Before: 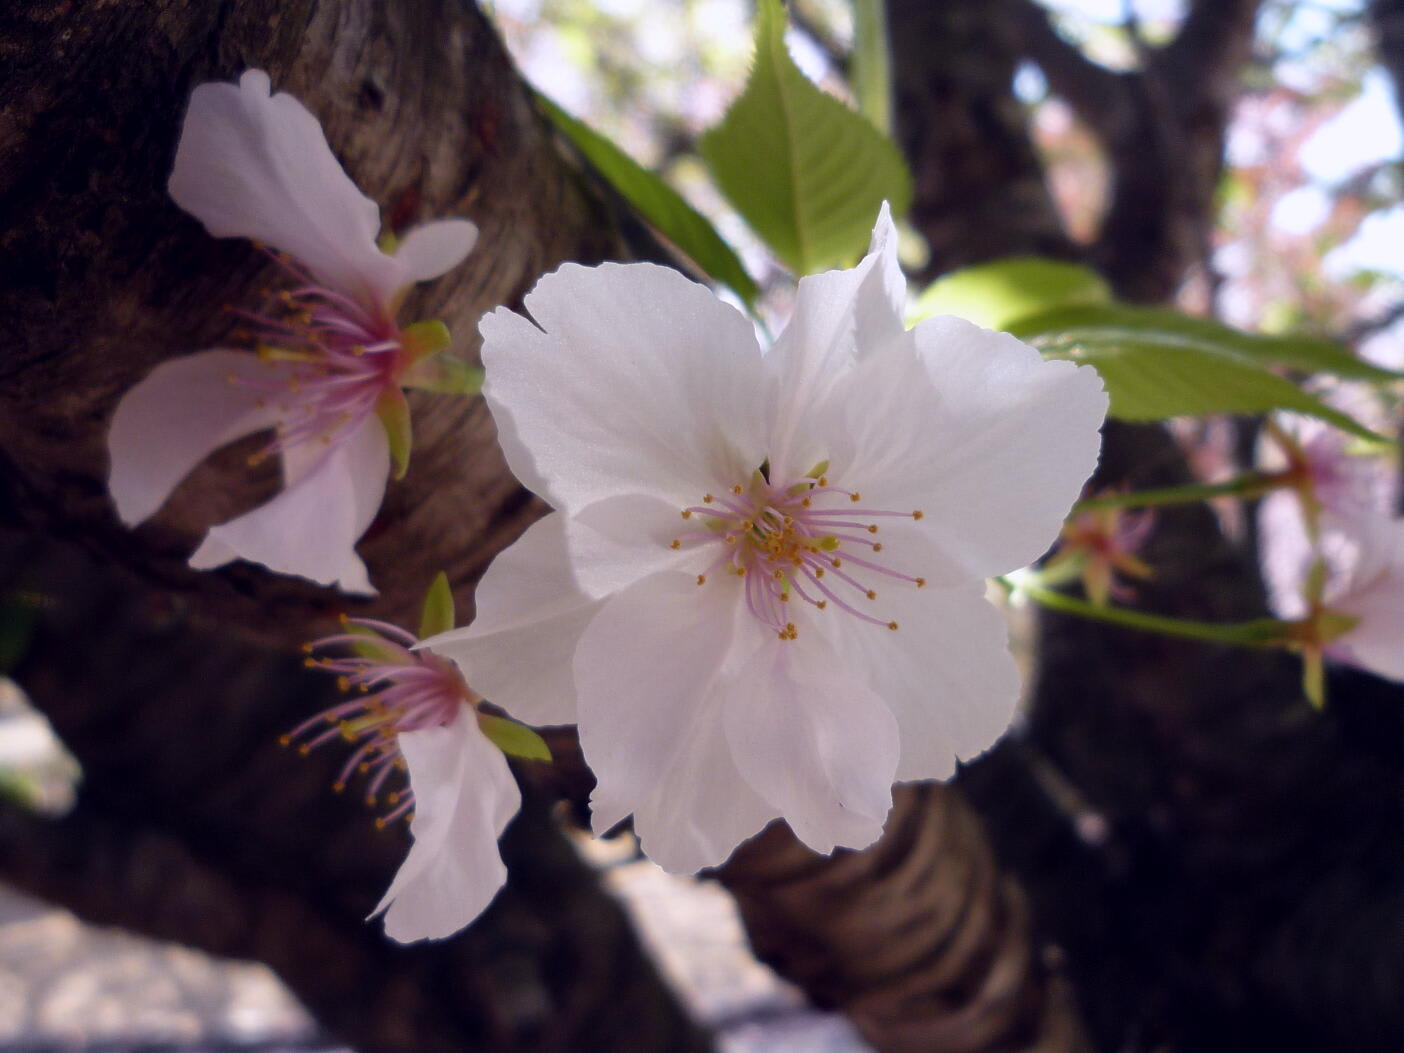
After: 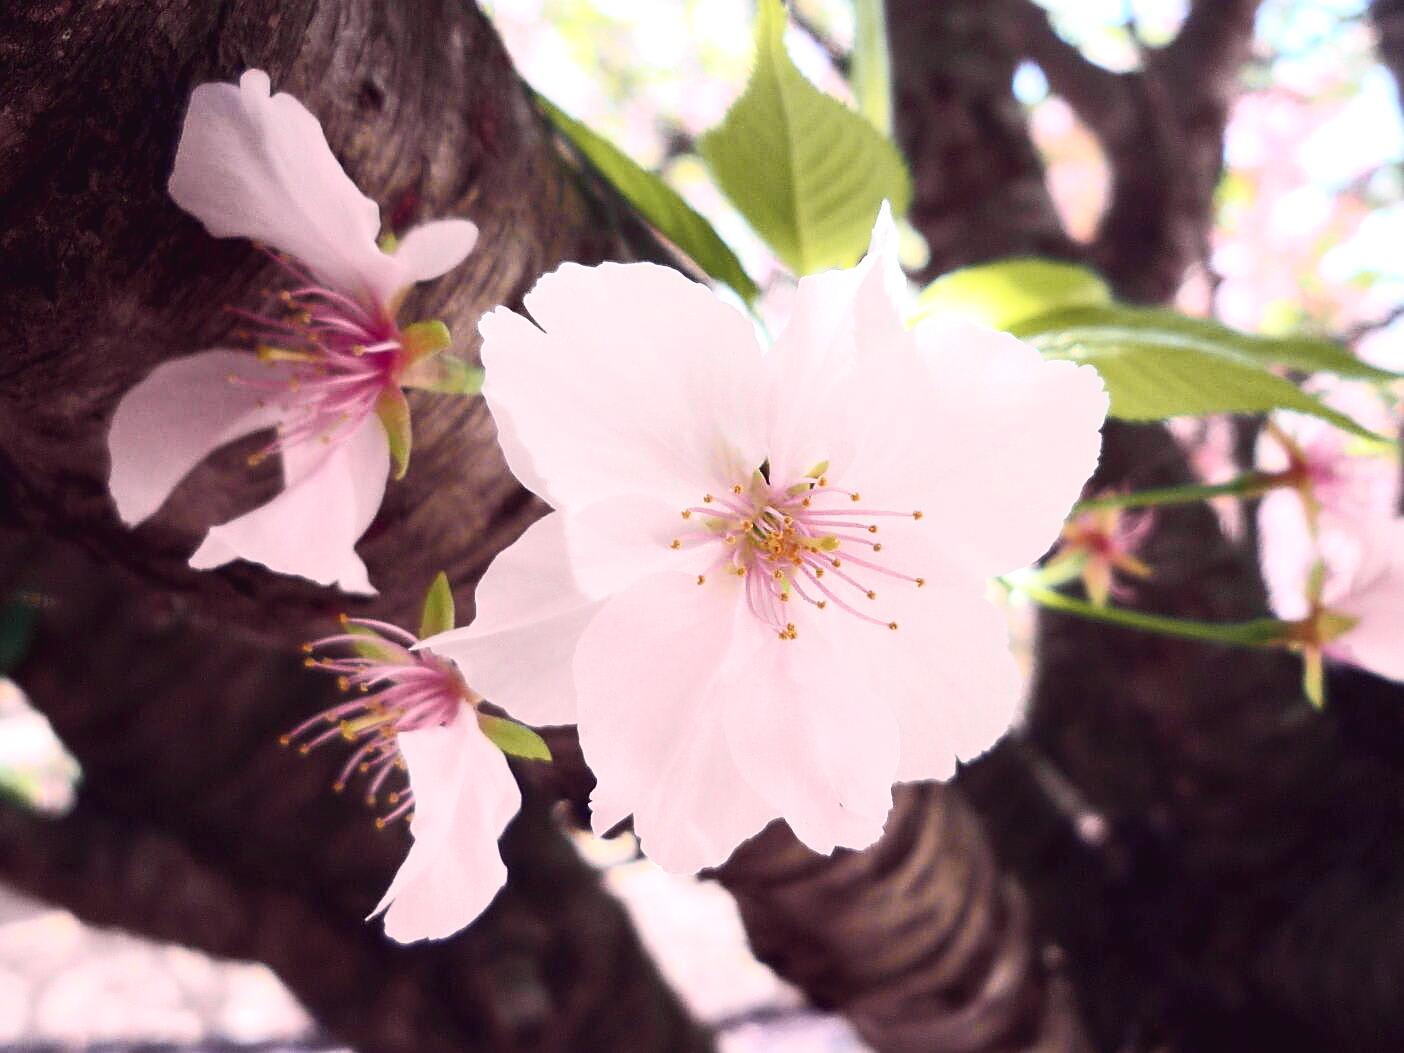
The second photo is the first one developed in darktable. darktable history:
sharpen: on, module defaults
exposure: black level correction 0, exposure 0.898 EV, compensate exposure bias true, compensate highlight preservation false
tone curve: curves: ch0 [(0, 0.026) (0.172, 0.194) (0.398, 0.437) (0.469, 0.544) (0.612, 0.741) (0.845, 0.926) (1, 0.968)]; ch1 [(0, 0) (0.437, 0.453) (0.472, 0.467) (0.502, 0.502) (0.531, 0.546) (0.574, 0.583) (0.617, 0.64) (0.699, 0.749) (0.859, 0.919) (1, 1)]; ch2 [(0, 0) (0.33, 0.301) (0.421, 0.443) (0.476, 0.502) (0.511, 0.504) (0.553, 0.553) (0.595, 0.586) (0.664, 0.664) (1, 1)], color space Lab, independent channels, preserve colors none
